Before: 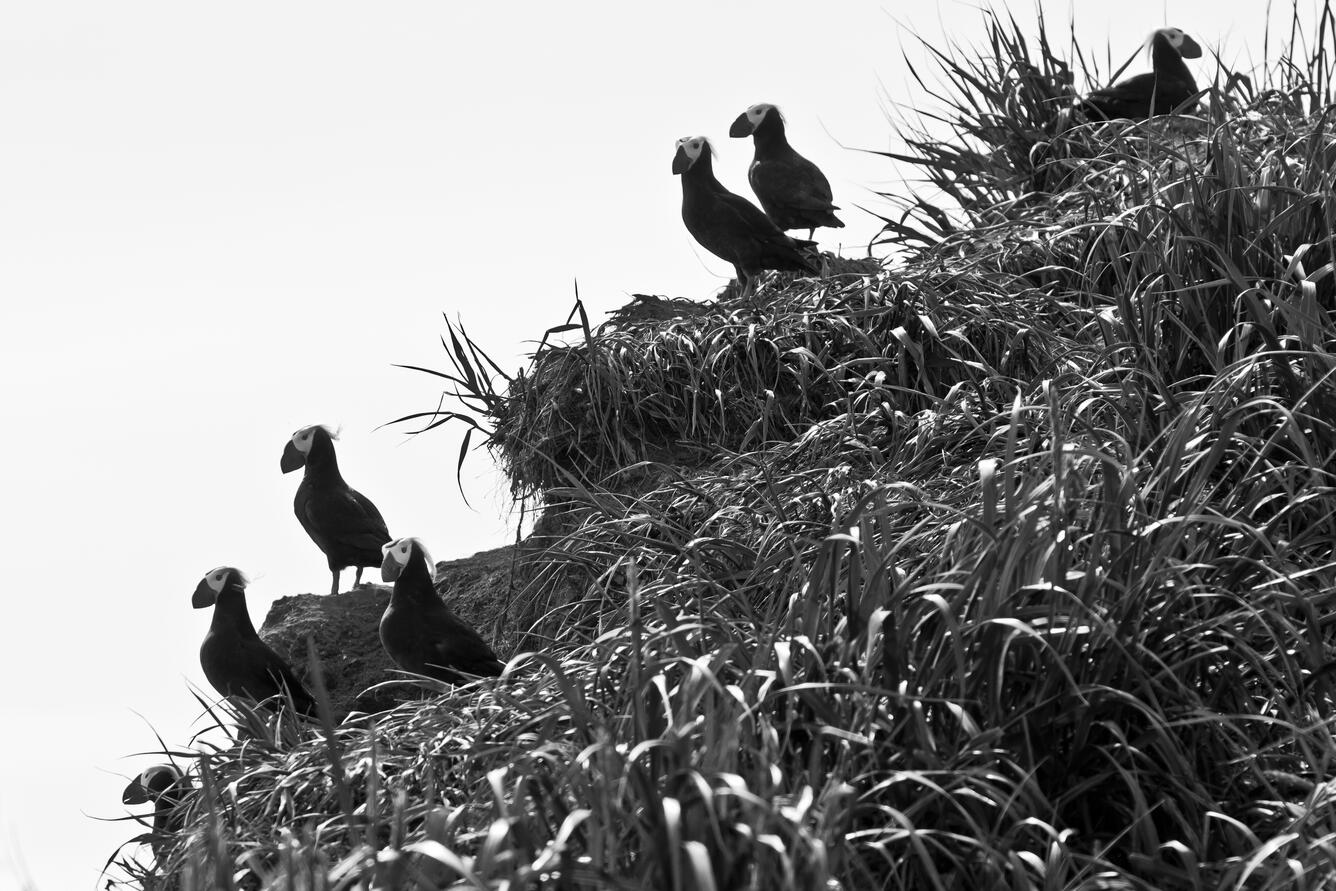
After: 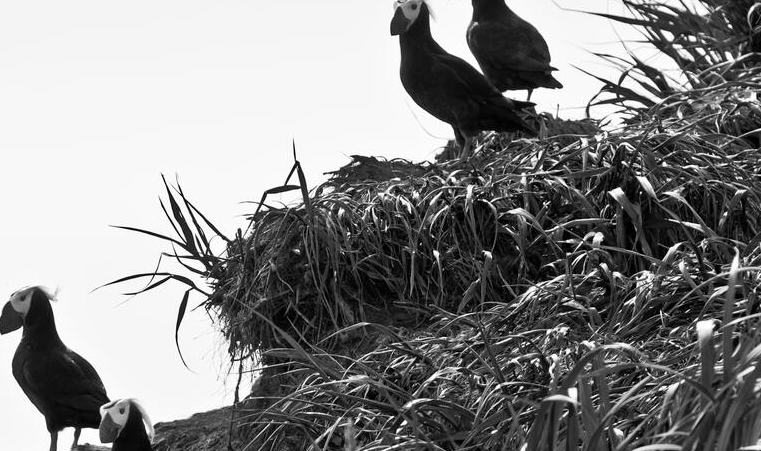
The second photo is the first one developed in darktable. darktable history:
crop: left 21.108%, top 15.619%, right 21.871%, bottom 33.668%
